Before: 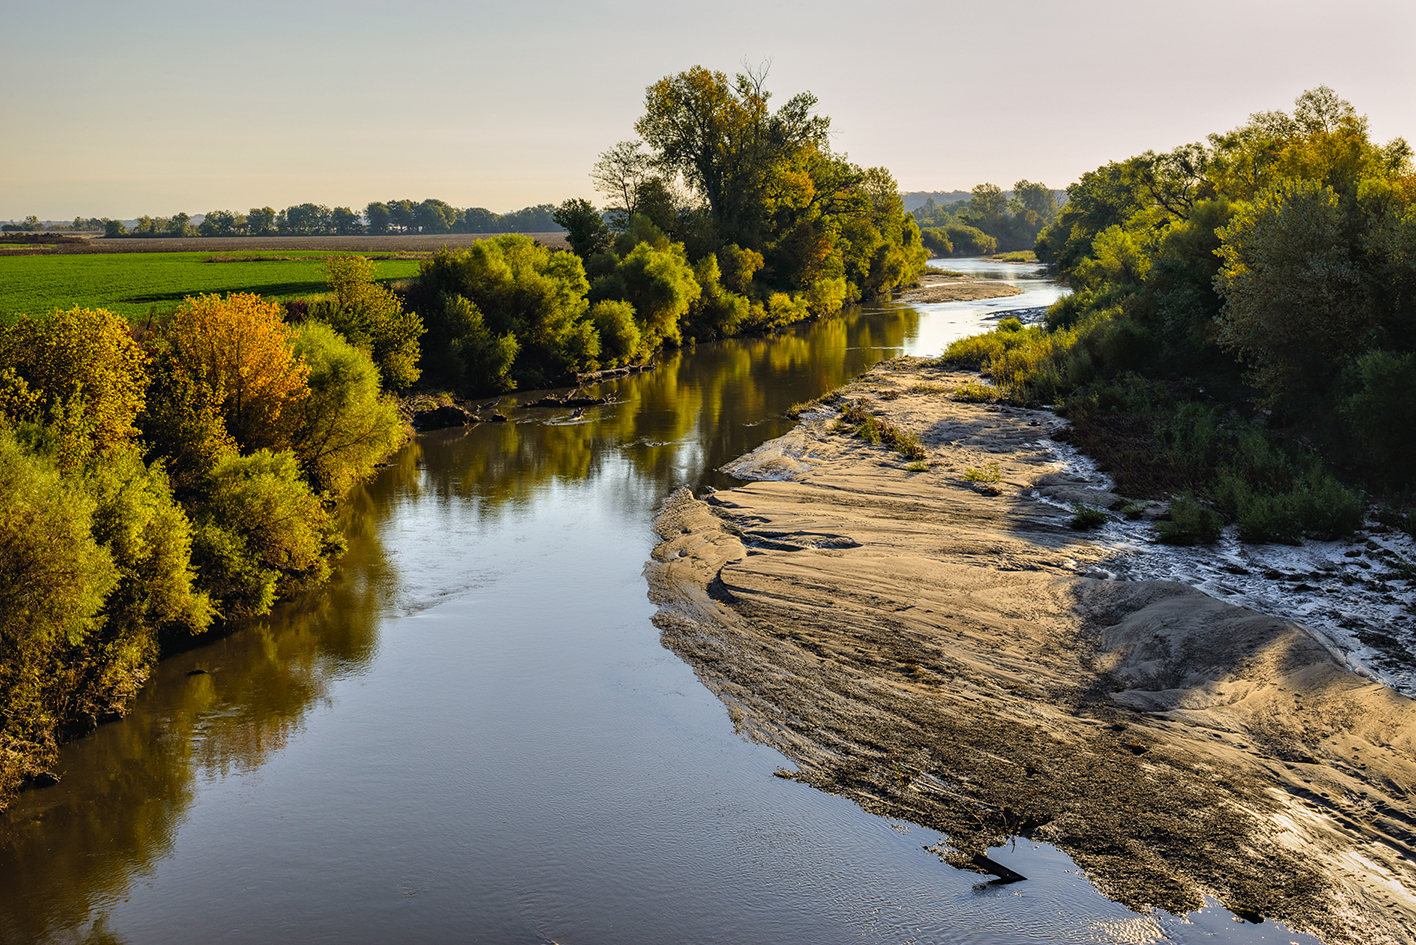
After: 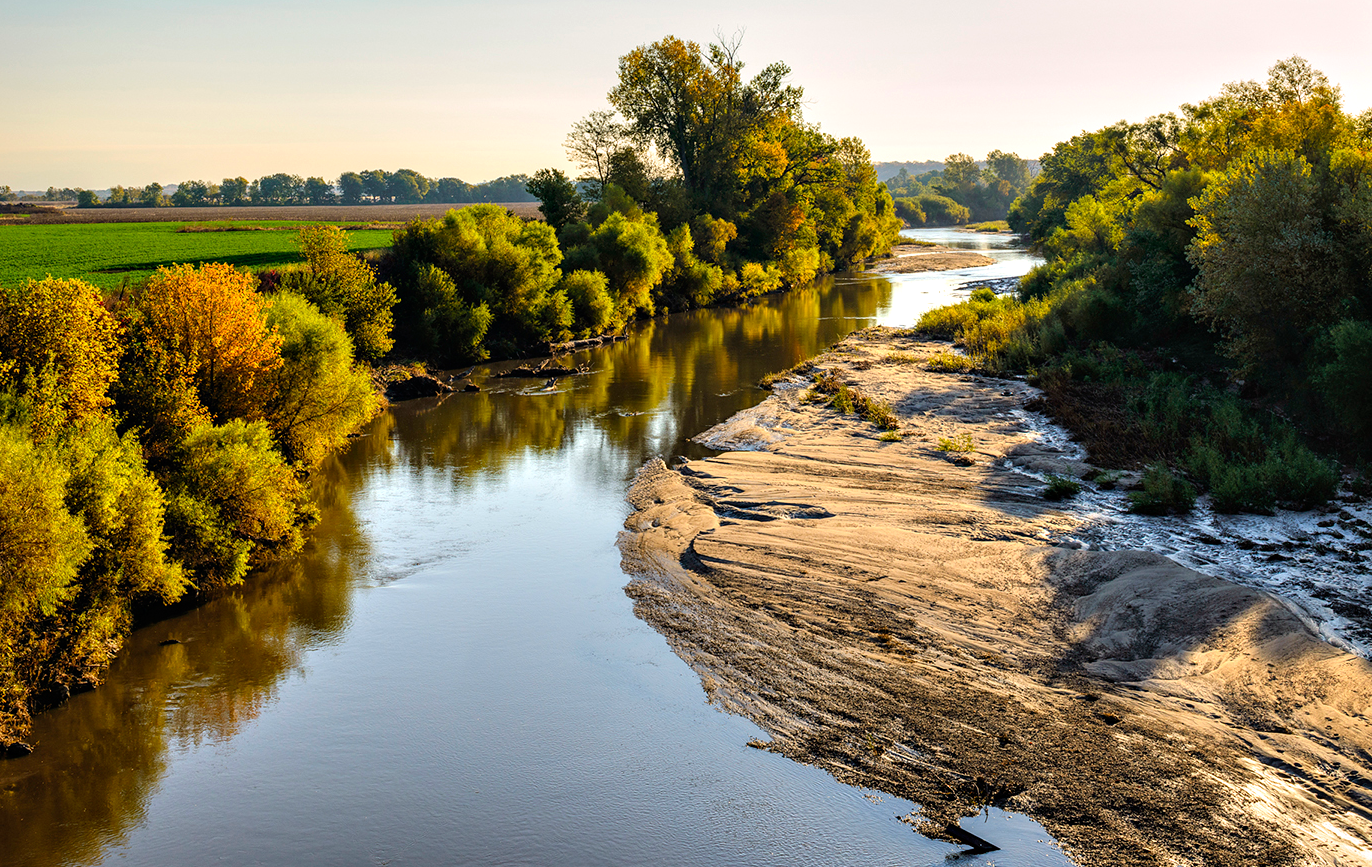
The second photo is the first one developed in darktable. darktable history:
crop: left 1.964%, top 3.251%, right 1.122%, bottom 4.933%
rgb levels: preserve colors max RGB
exposure: exposure 0.376 EV, compensate highlight preservation false
